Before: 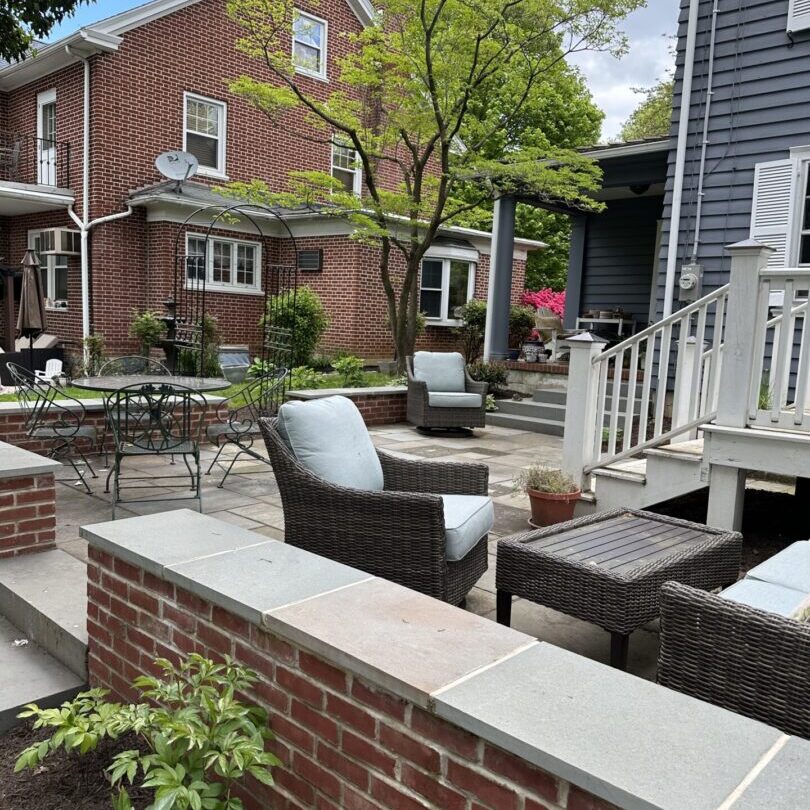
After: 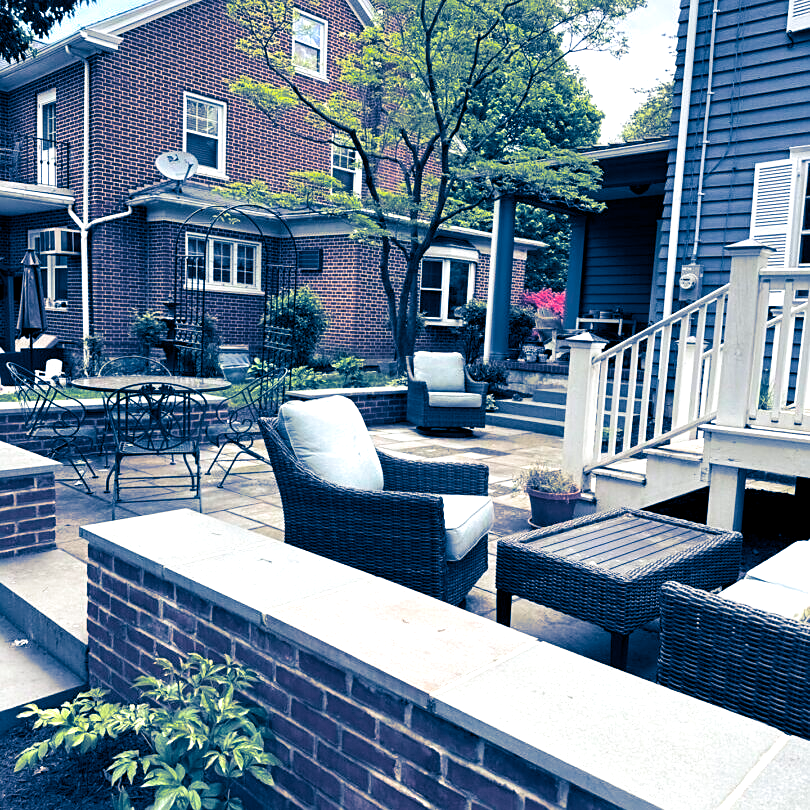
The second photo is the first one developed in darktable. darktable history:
exposure: black level correction 0.001, exposure 0.675 EV, compensate highlight preservation false
split-toning: shadows › hue 226.8°, shadows › saturation 1, highlights › saturation 0, balance -61.41
sharpen: amount 0.2
